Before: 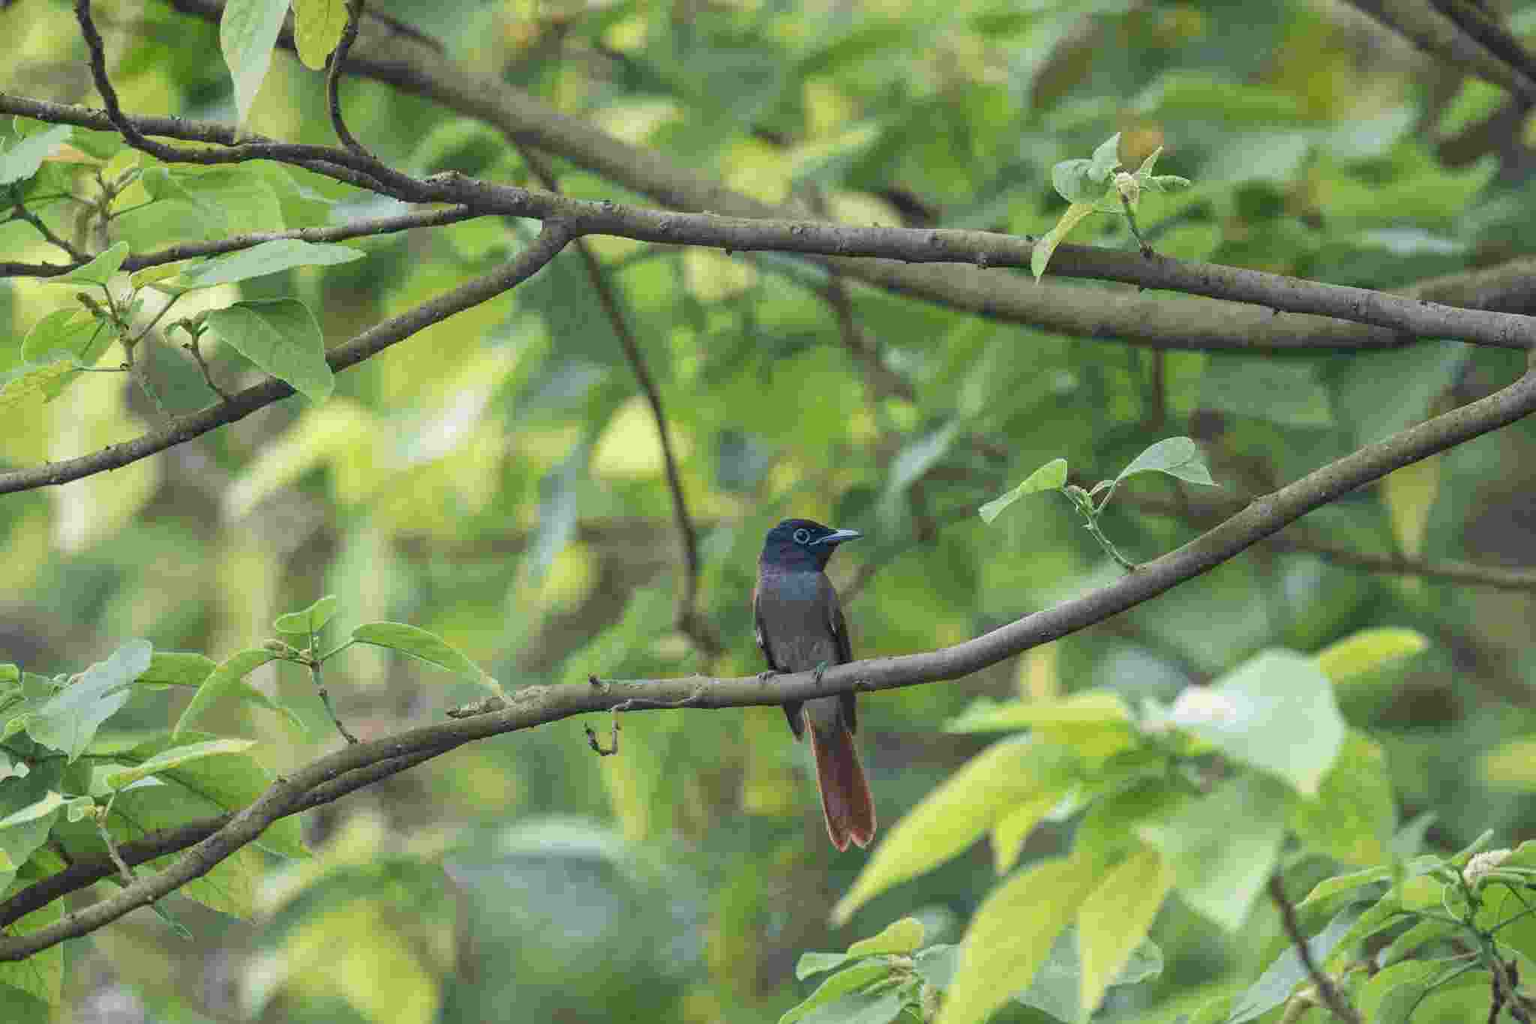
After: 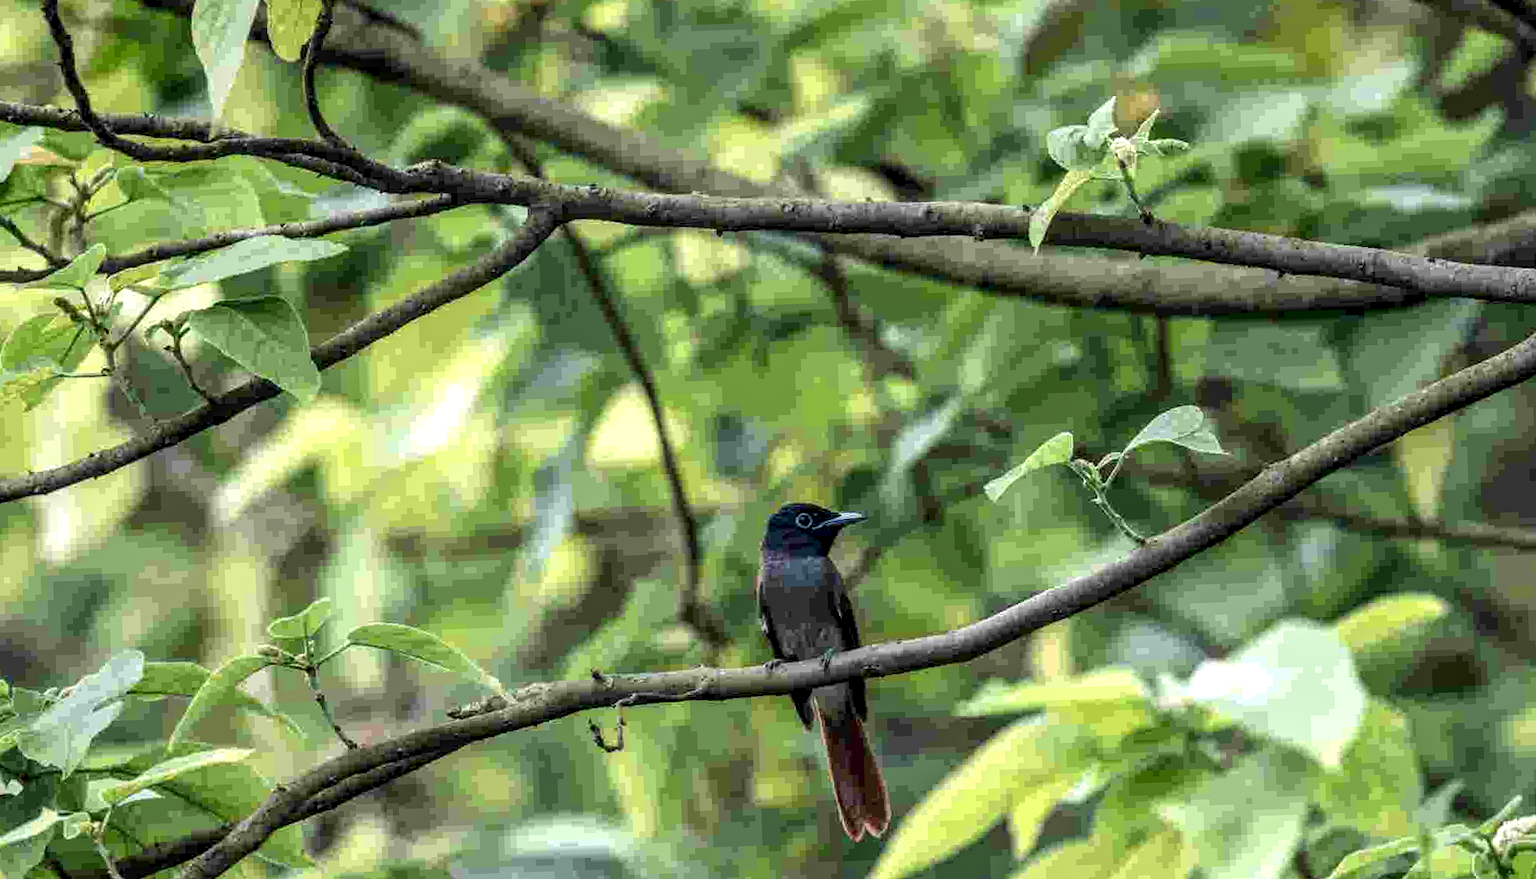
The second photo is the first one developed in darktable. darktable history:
crop and rotate: top 0%, bottom 11.49%
local contrast: highlights 19%, detail 186%
rotate and perspective: rotation -2°, crop left 0.022, crop right 0.978, crop top 0.049, crop bottom 0.951
